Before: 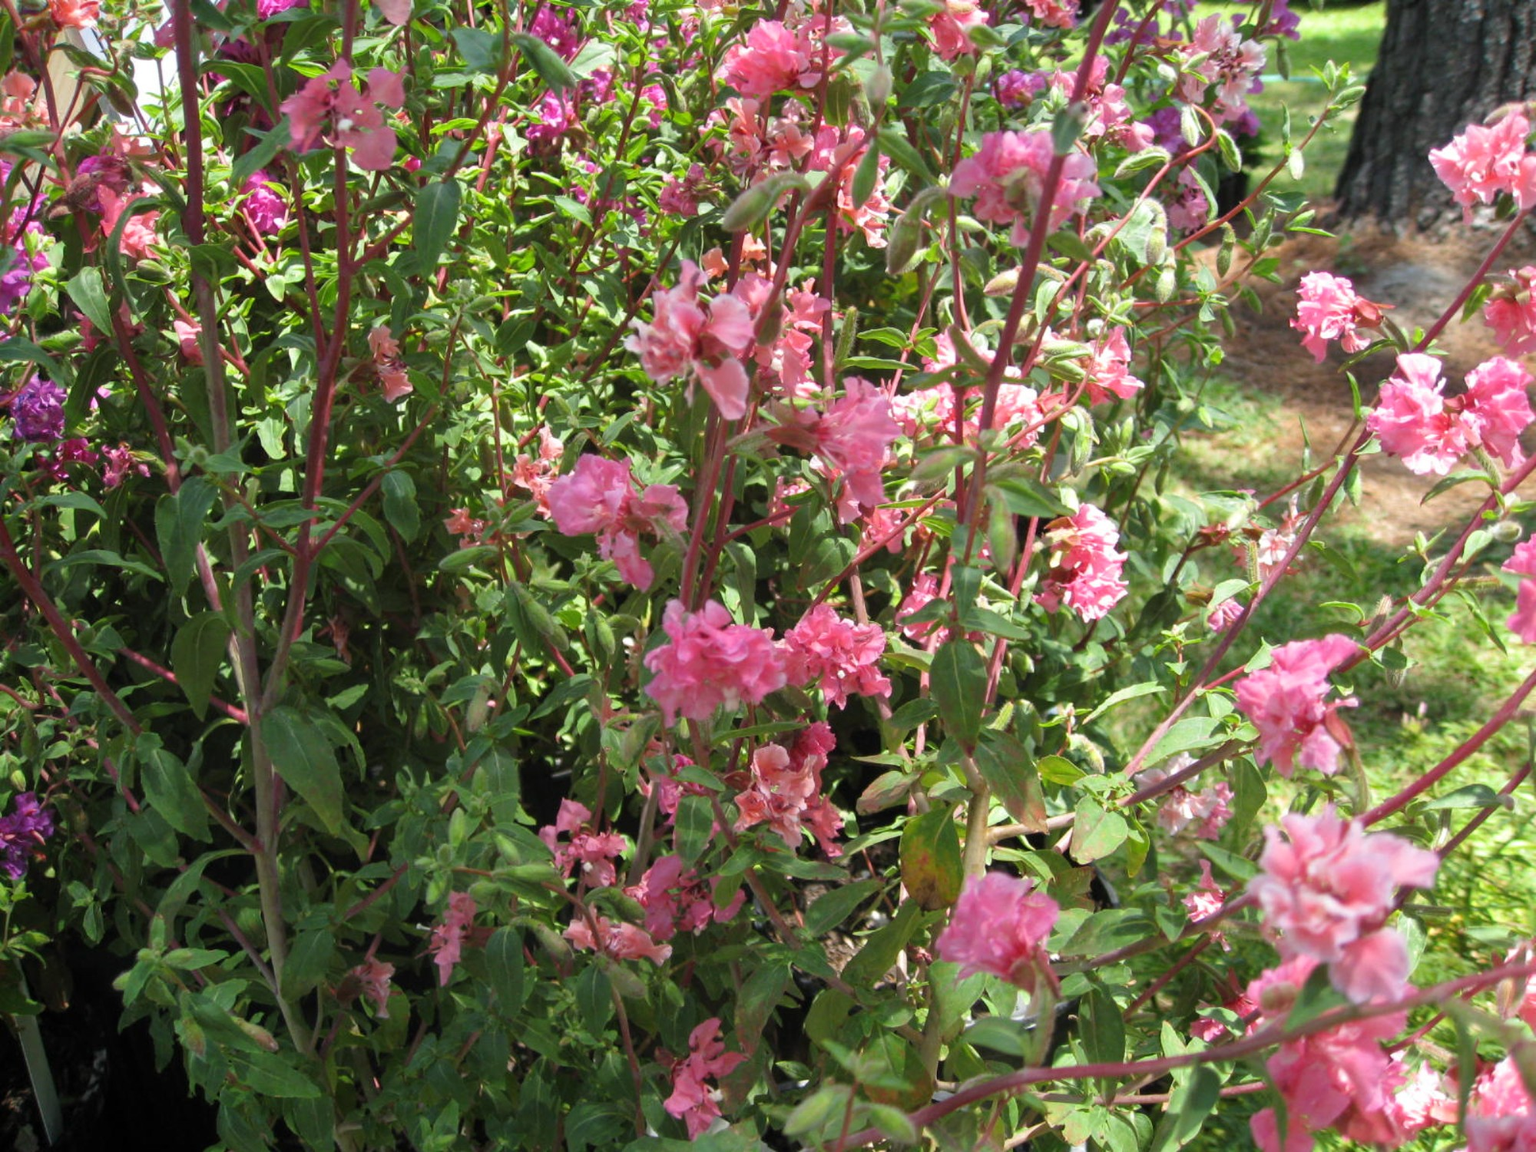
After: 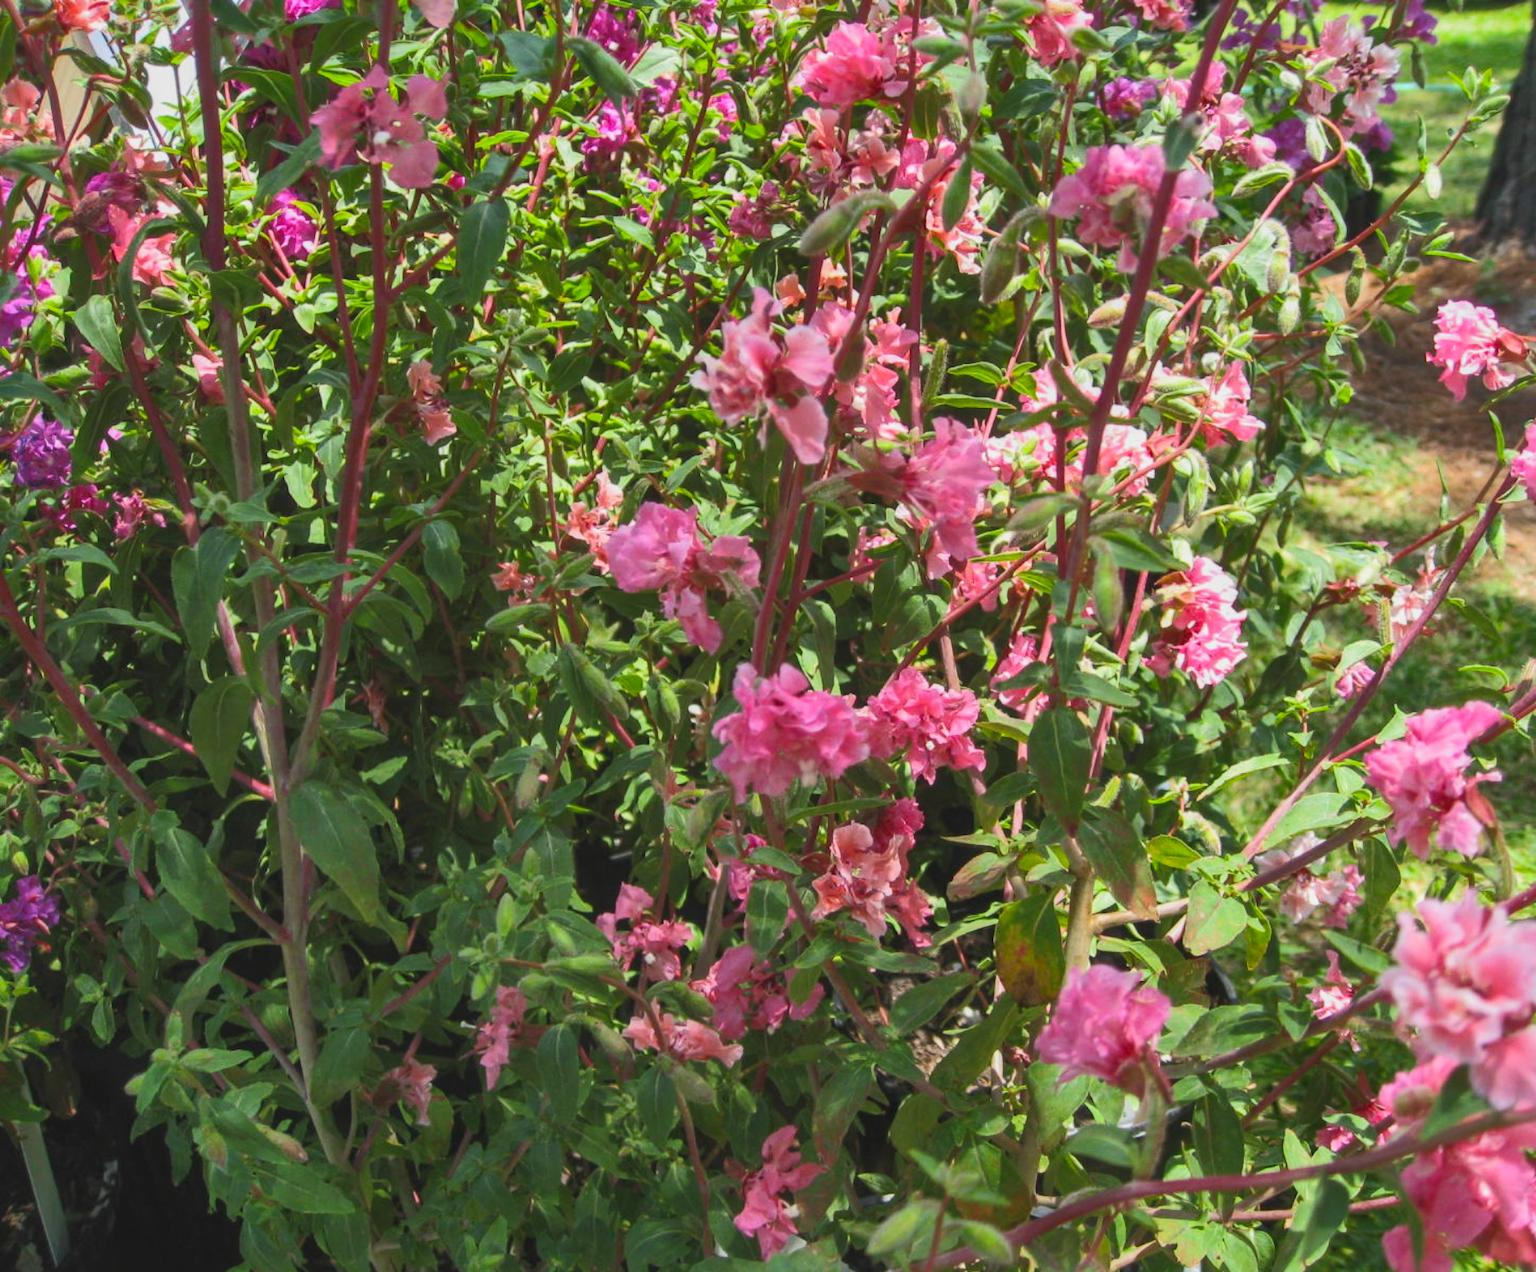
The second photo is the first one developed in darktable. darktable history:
local contrast: on, module defaults
exposure: black level correction 0.001, exposure 0.498 EV, compensate highlight preservation false
color balance rgb: shadows lift › chroma 0.671%, shadows lift › hue 111.44°, global offset › luminance 0.737%, perceptual saturation grading › global saturation 19.745%, perceptual brilliance grading › highlights 3.635%, perceptual brilliance grading › mid-tones -17.173%, perceptual brilliance grading › shadows -41.334%, contrast -29.71%
shadows and highlights: on, module defaults
crop: right 9.503%, bottom 0.029%
